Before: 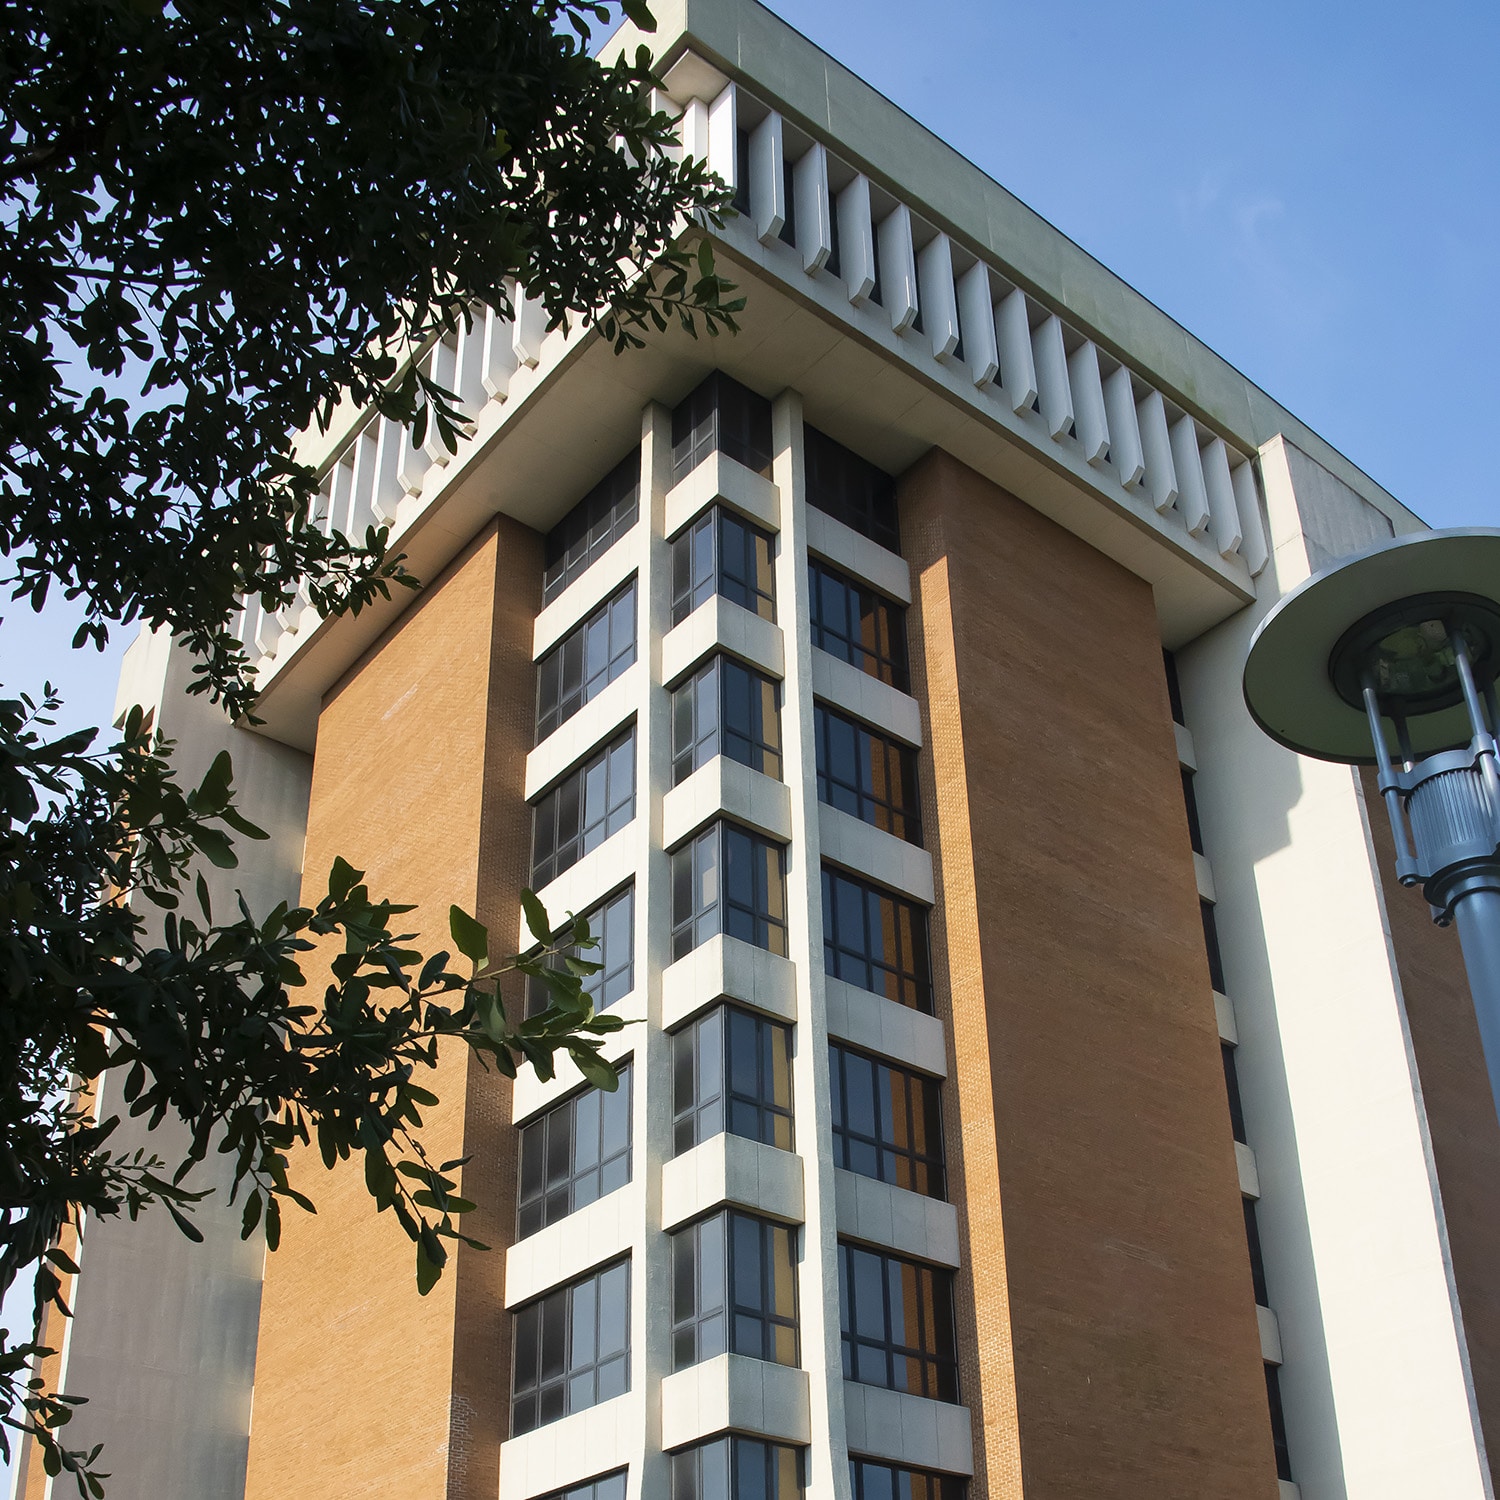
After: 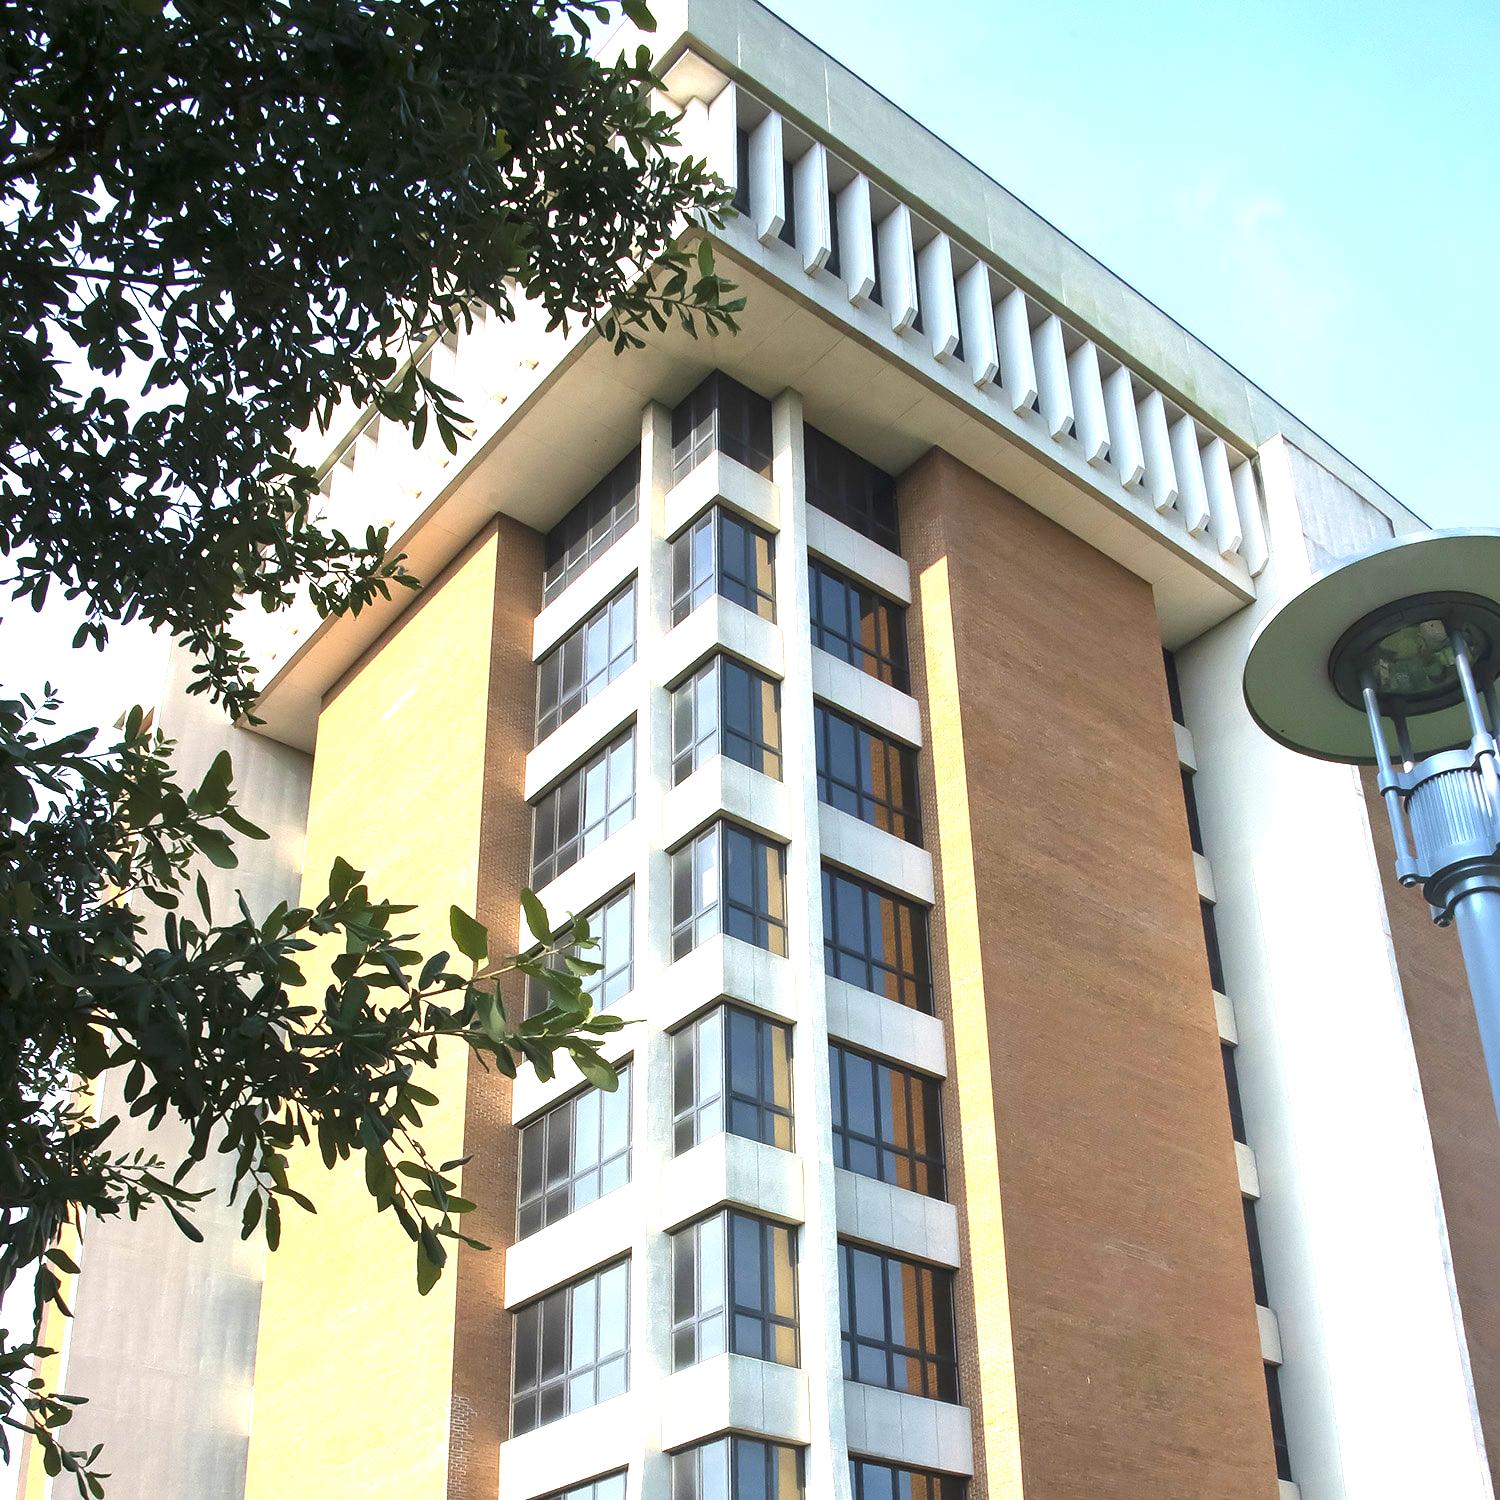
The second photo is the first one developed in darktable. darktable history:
exposure: black level correction 0, exposure 1.618 EV, compensate exposure bias true, compensate highlight preservation false
